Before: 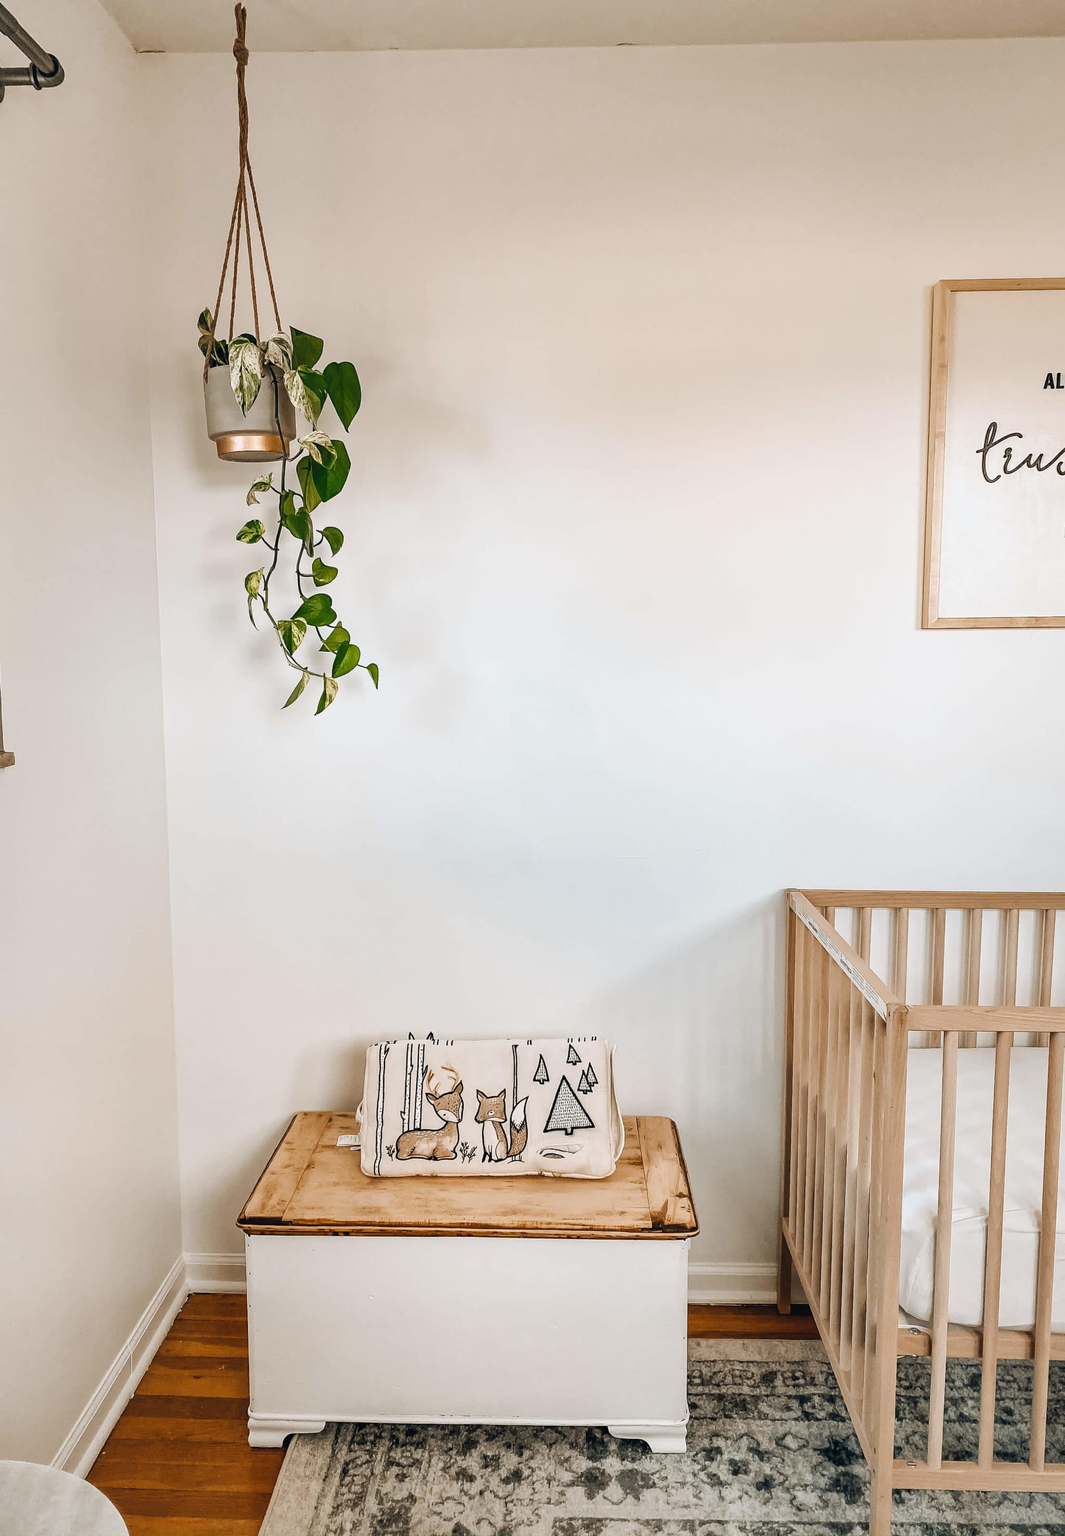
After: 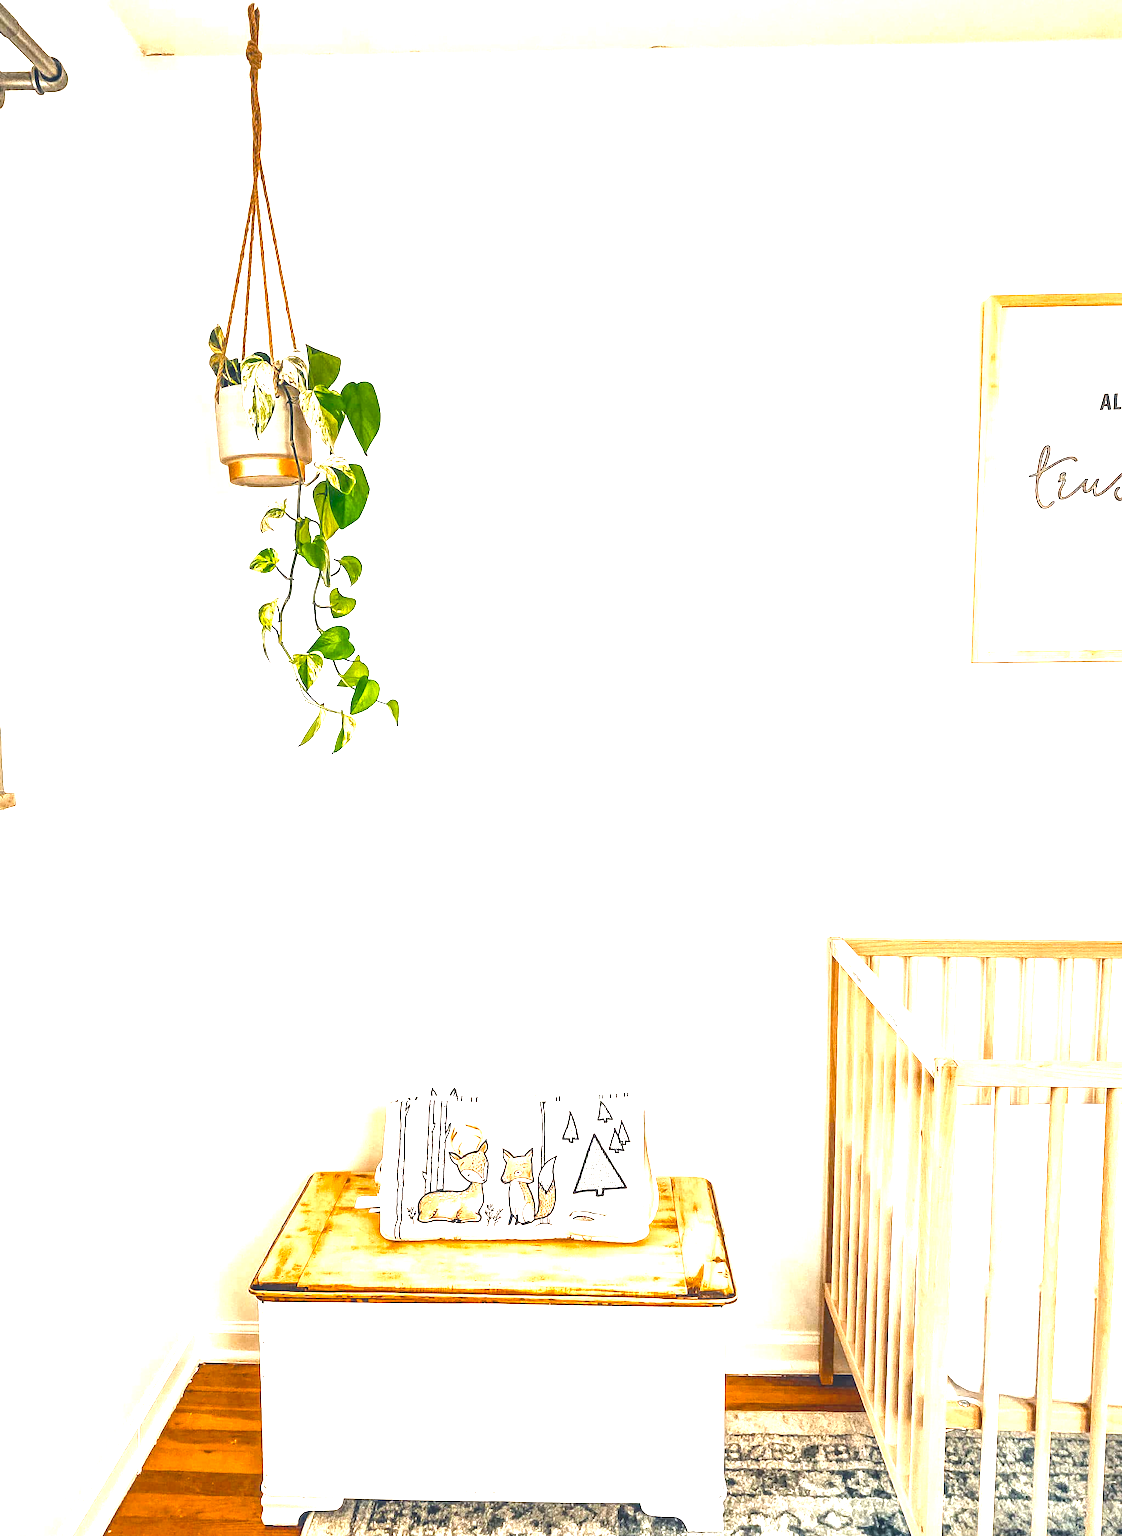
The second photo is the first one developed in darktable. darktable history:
exposure: black level correction 0, exposure 1.63 EV, compensate highlight preservation false
crop and rotate: top 0.003%, bottom 5.075%
color balance rgb: power › hue 328.32°, global offset › luminance 0.269%, perceptual saturation grading › global saturation 31.106%, perceptual brilliance grading › global brilliance 18.488%, global vibrance -0.604%, saturation formula JzAzBz (2021)
local contrast: on, module defaults
